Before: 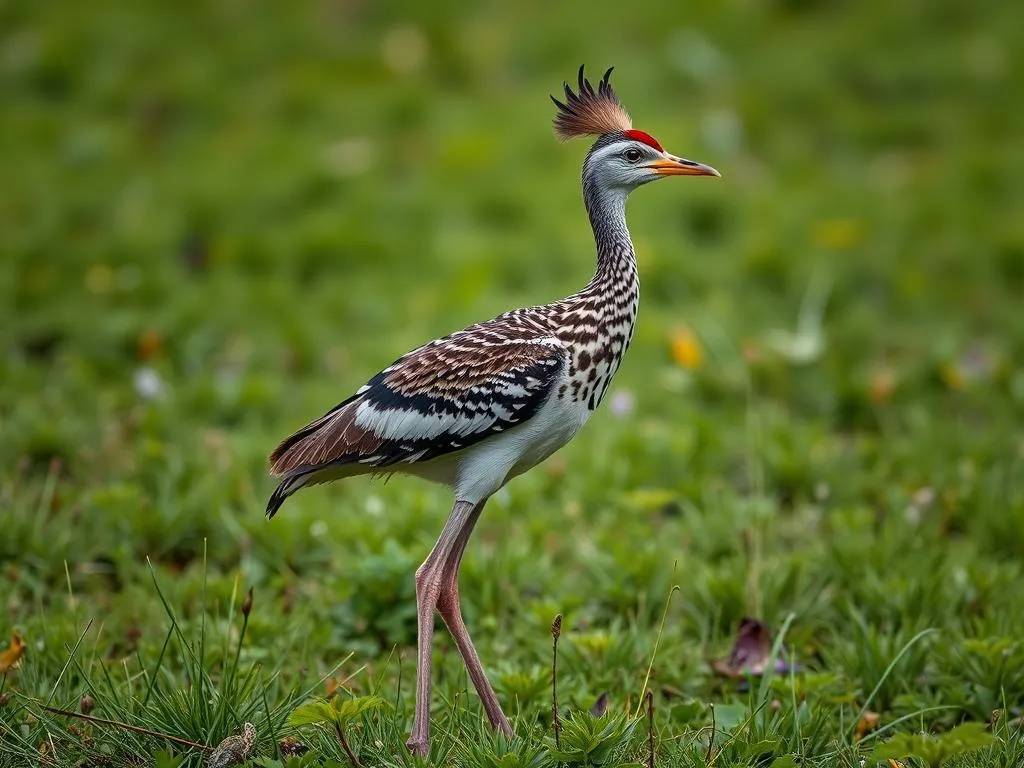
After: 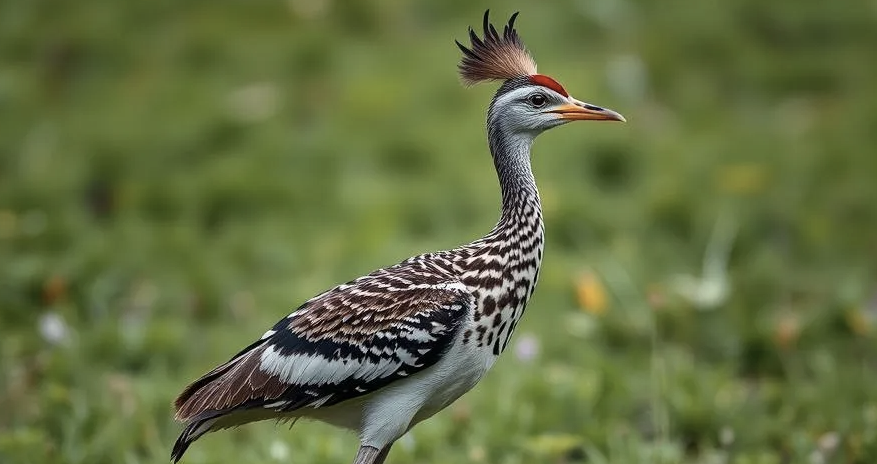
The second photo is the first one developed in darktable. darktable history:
contrast brightness saturation: contrast 0.1, saturation -0.3
rgb levels: preserve colors max RGB
crop and rotate: left 9.345%, top 7.22%, right 4.982%, bottom 32.331%
